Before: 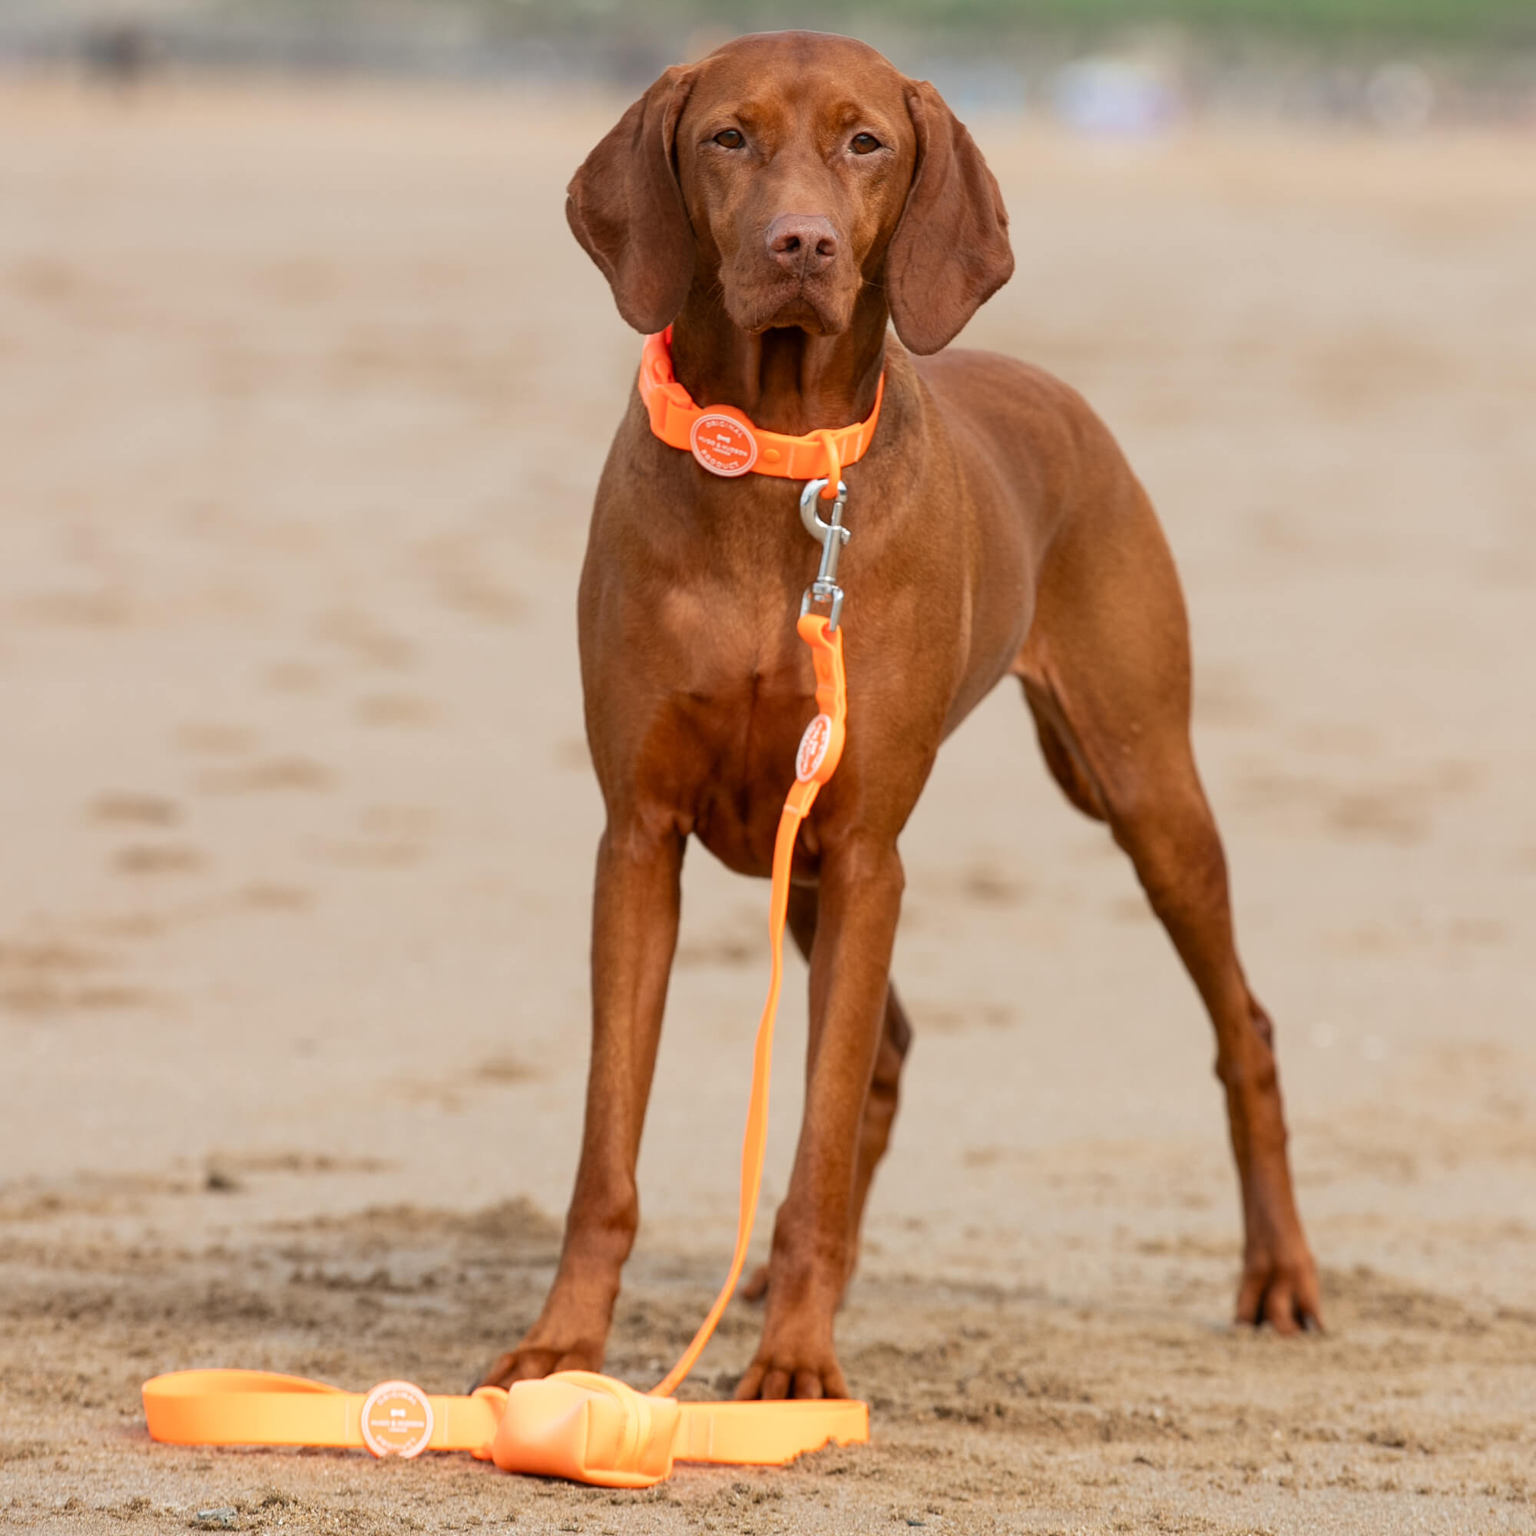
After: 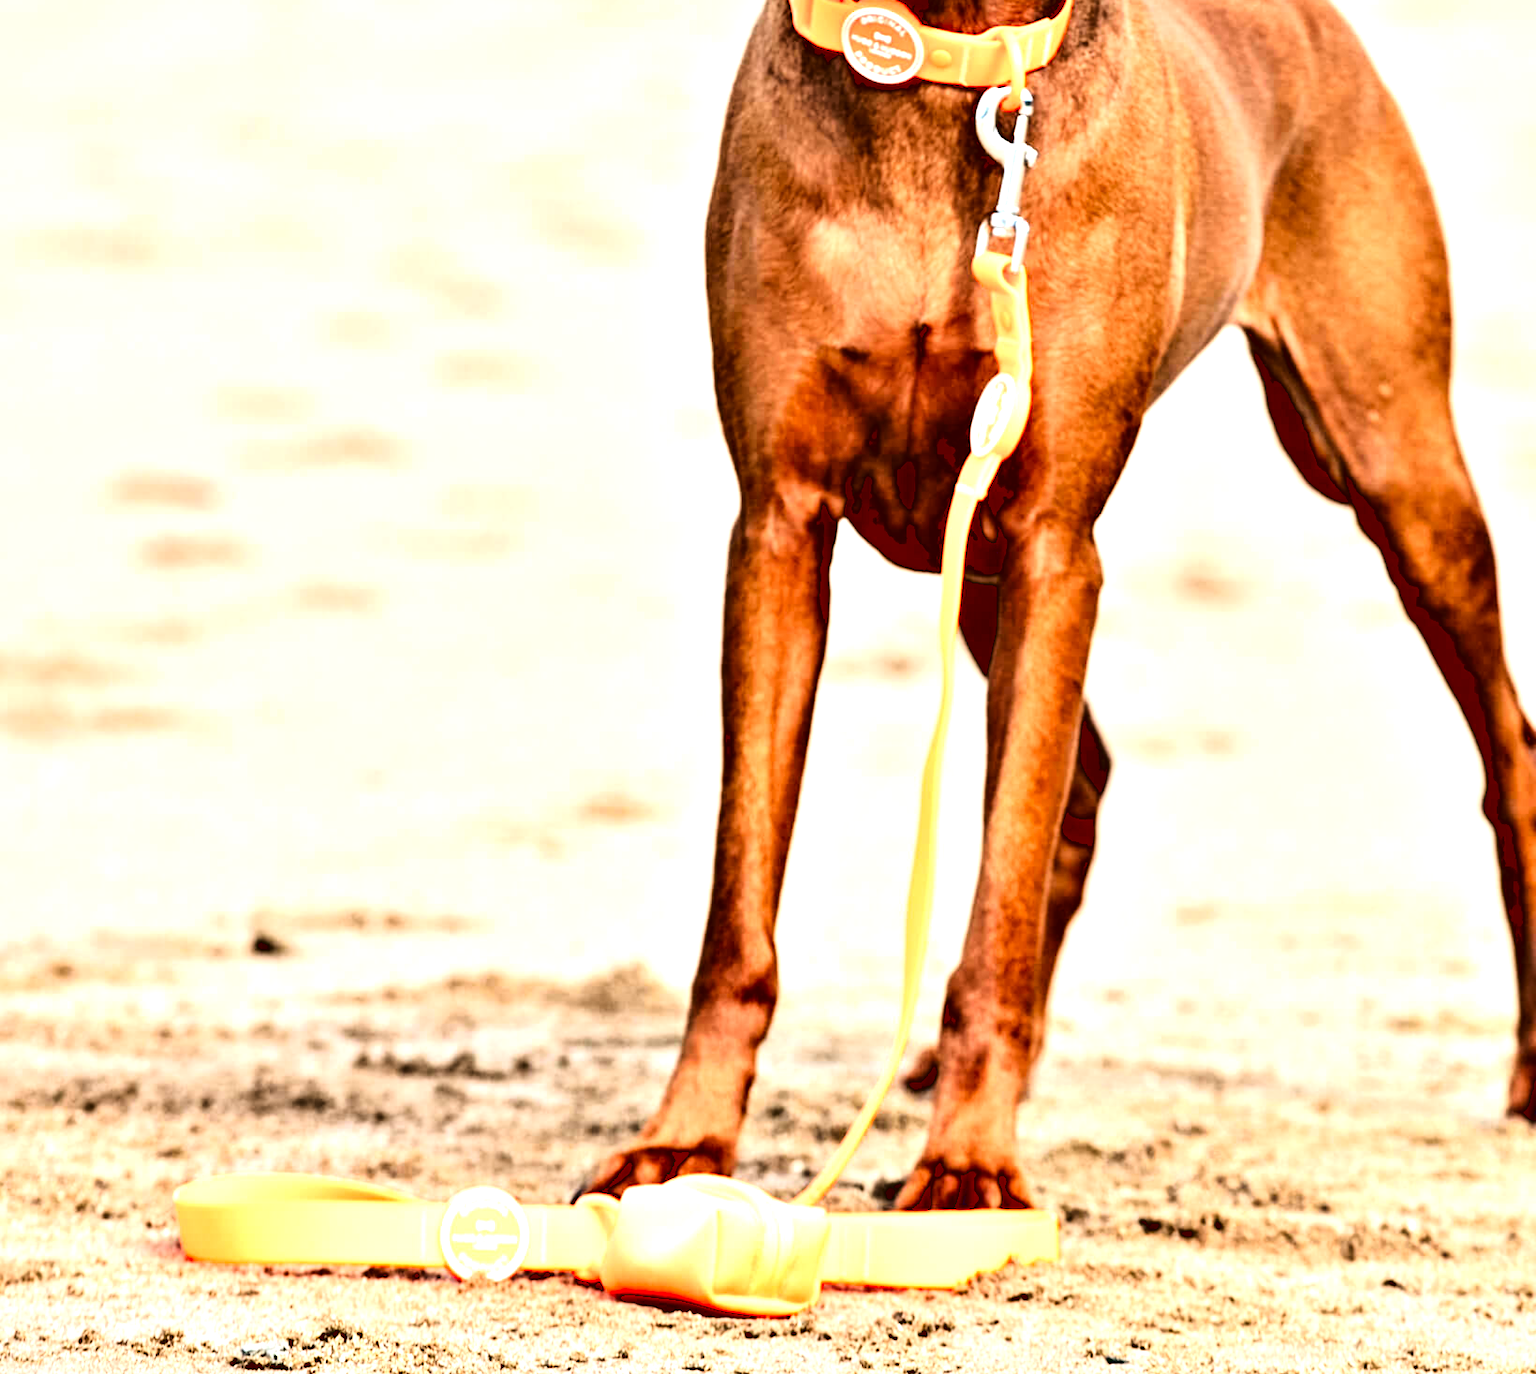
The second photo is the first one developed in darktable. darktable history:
crop: top 26.591%, right 17.971%
exposure: black level correction 0, exposure 1.465 EV, compensate exposure bias true, compensate highlight preservation false
tone curve: curves: ch0 [(0, 0.023) (0.104, 0.058) (0.21, 0.162) (0.469, 0.524) (0.579, 0.65) (0.725, 0.8) (0.858, 0.903) (1, 0.974)]; ch1 [(0, 0) (0.414, 0.395) (0.447, 0.447) (0.502, 0.501) (0.521, 0.512) (0.57, 0.563) (0.618, 0.61) (0.654, 0.642) (1, 1)]; ch2 [(0, 0) (0.356, 0.408) (0.437, 0.453) (0.492, 0.485) (0.524, 0.508) (0.566, 0.567) (0.595, 0.604) (1, 1)], color space Lab, linked channels, preserve colors none
contrast equalizer: octaves 7, y [[0.48, 0.654, 0.731, 0.706, 0.772, 0.382], [0.55 ×6], [0 ×6], [0 ×6], [0 ×6]]
